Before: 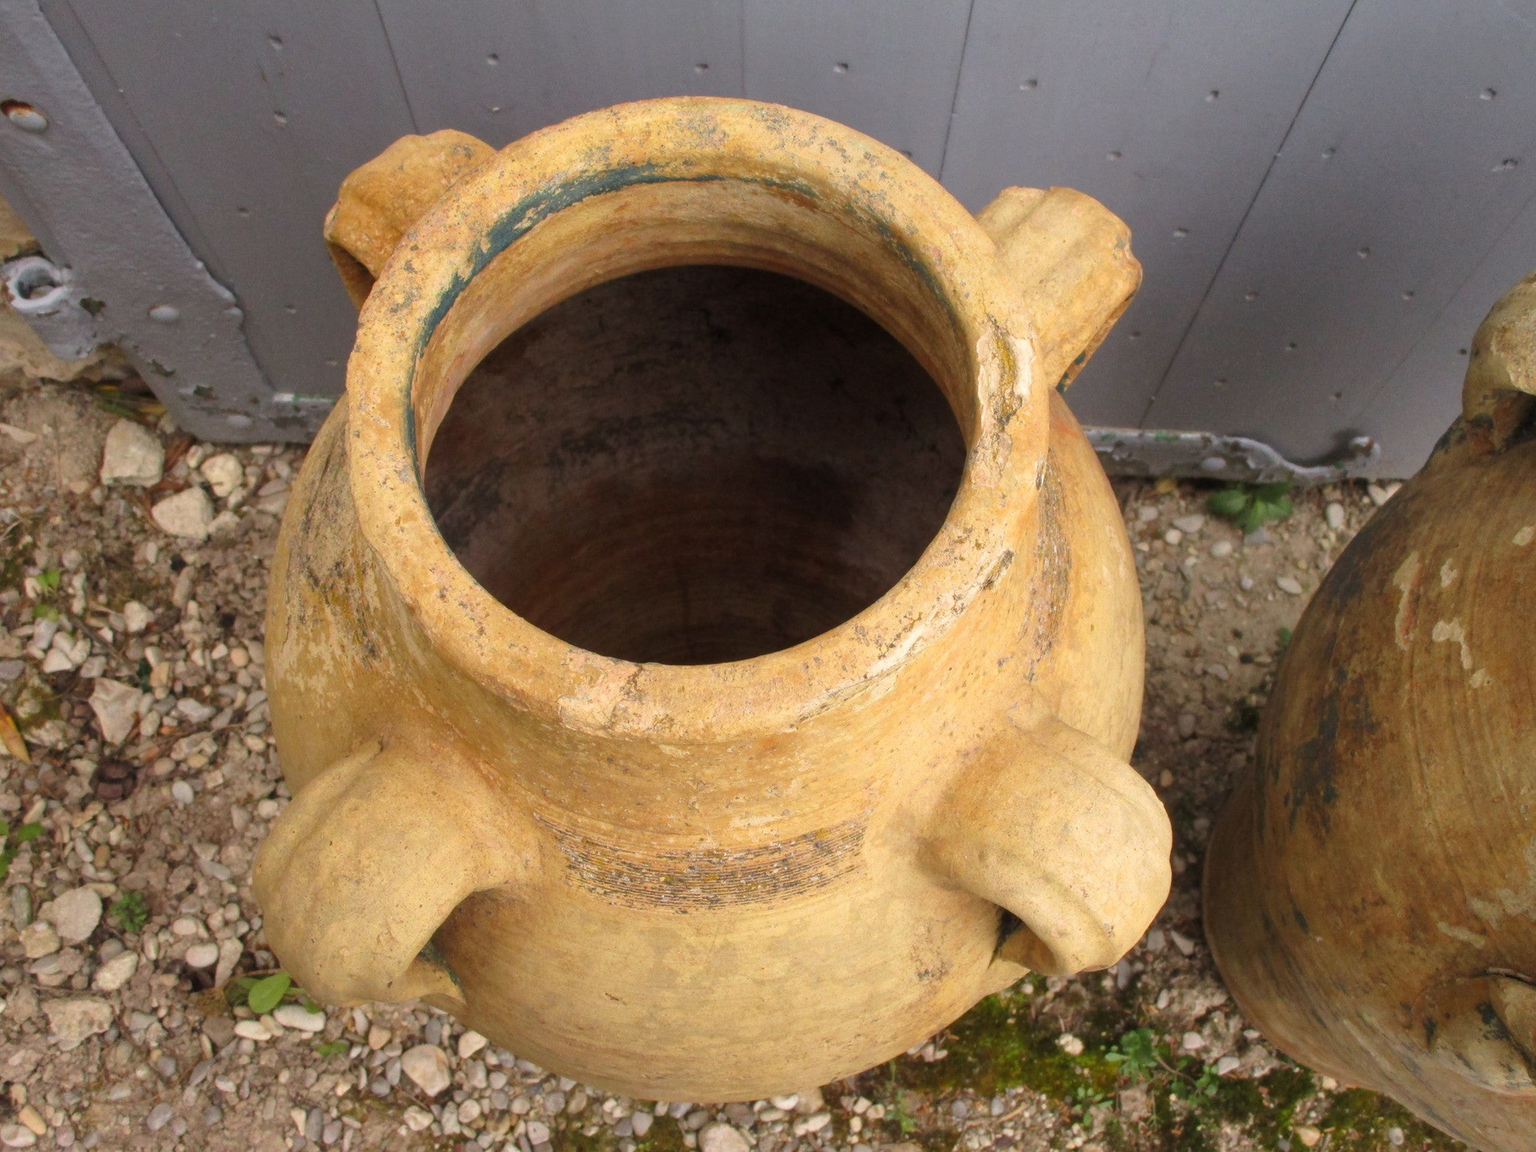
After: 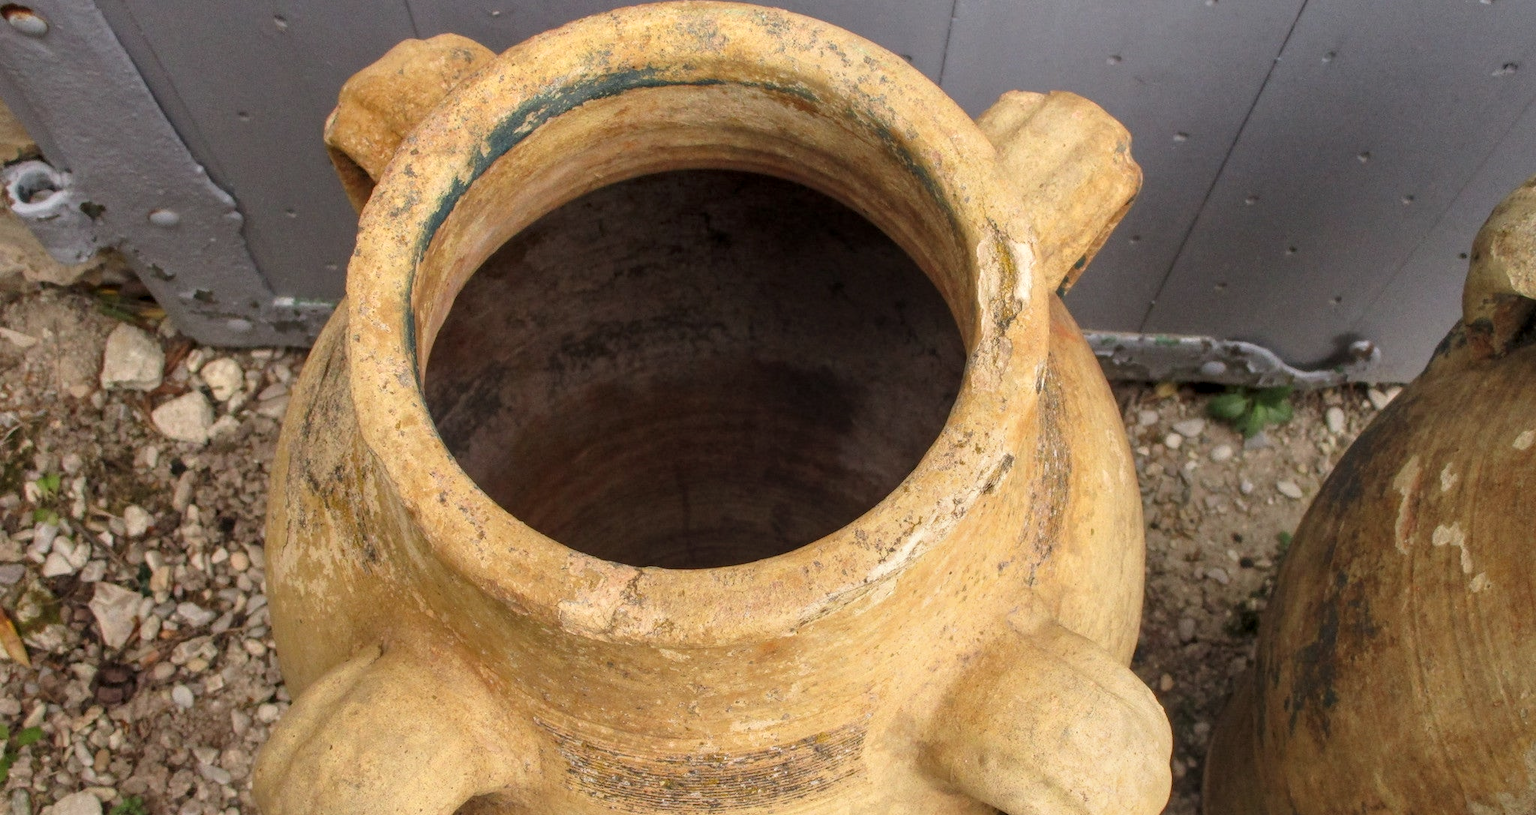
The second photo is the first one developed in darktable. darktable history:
crop and rotate: top 8.341%, bottom 20.832%
local contrast: highlights 25%, detail 130%
contrast brightness saturation: contrast 0.006, saturation -0.066
